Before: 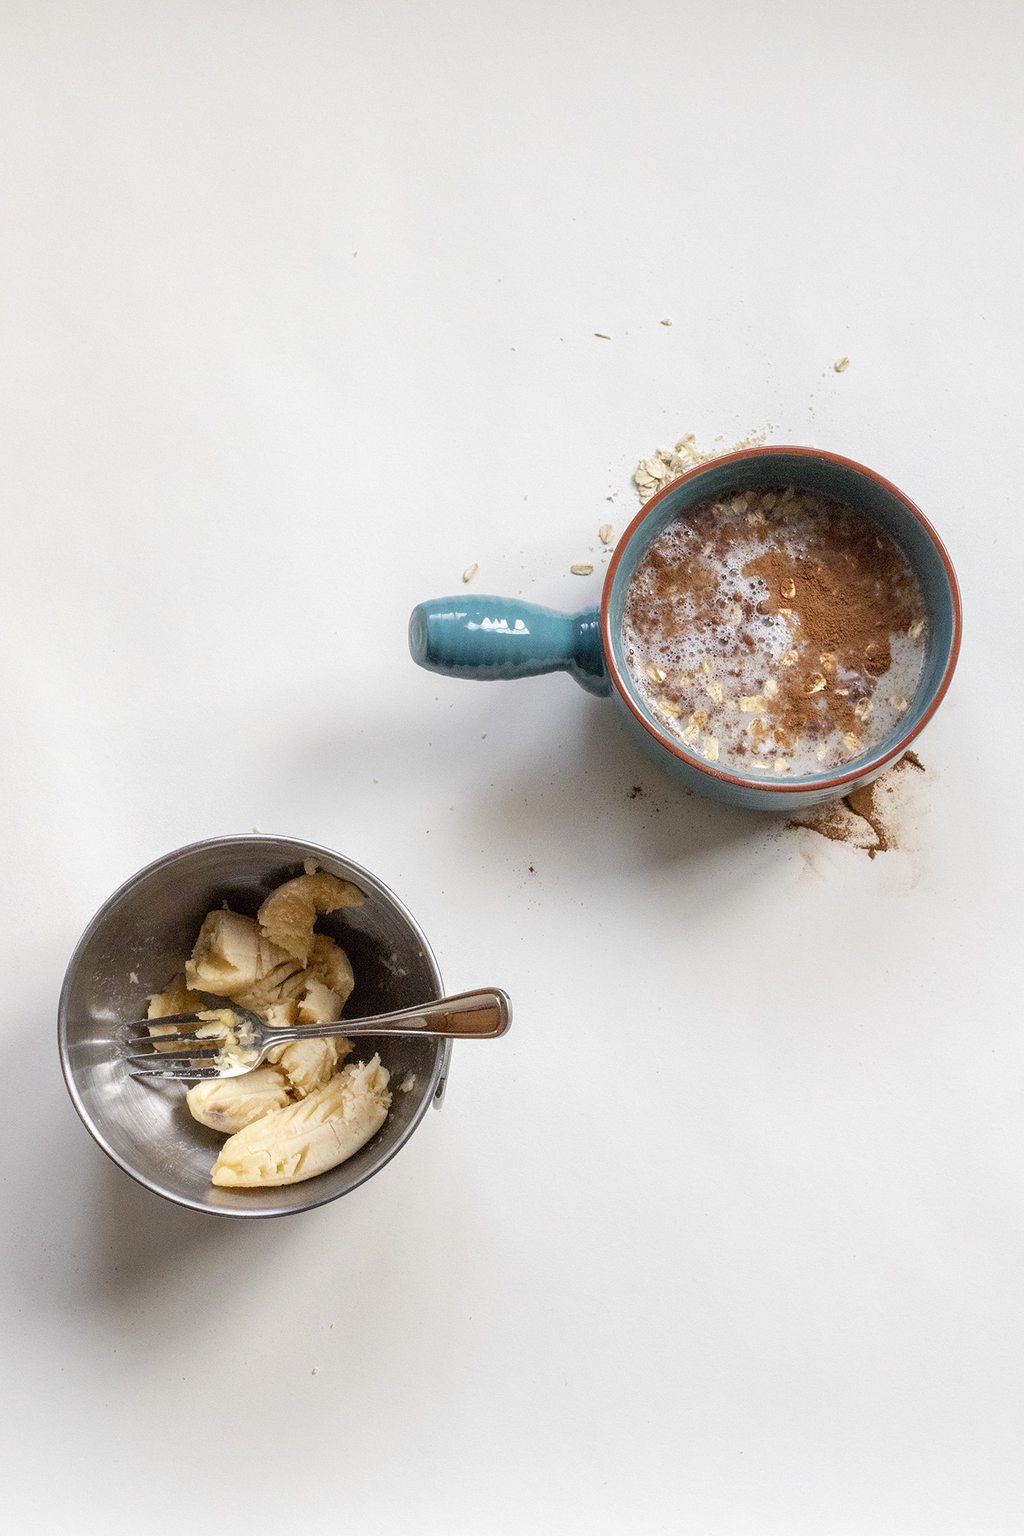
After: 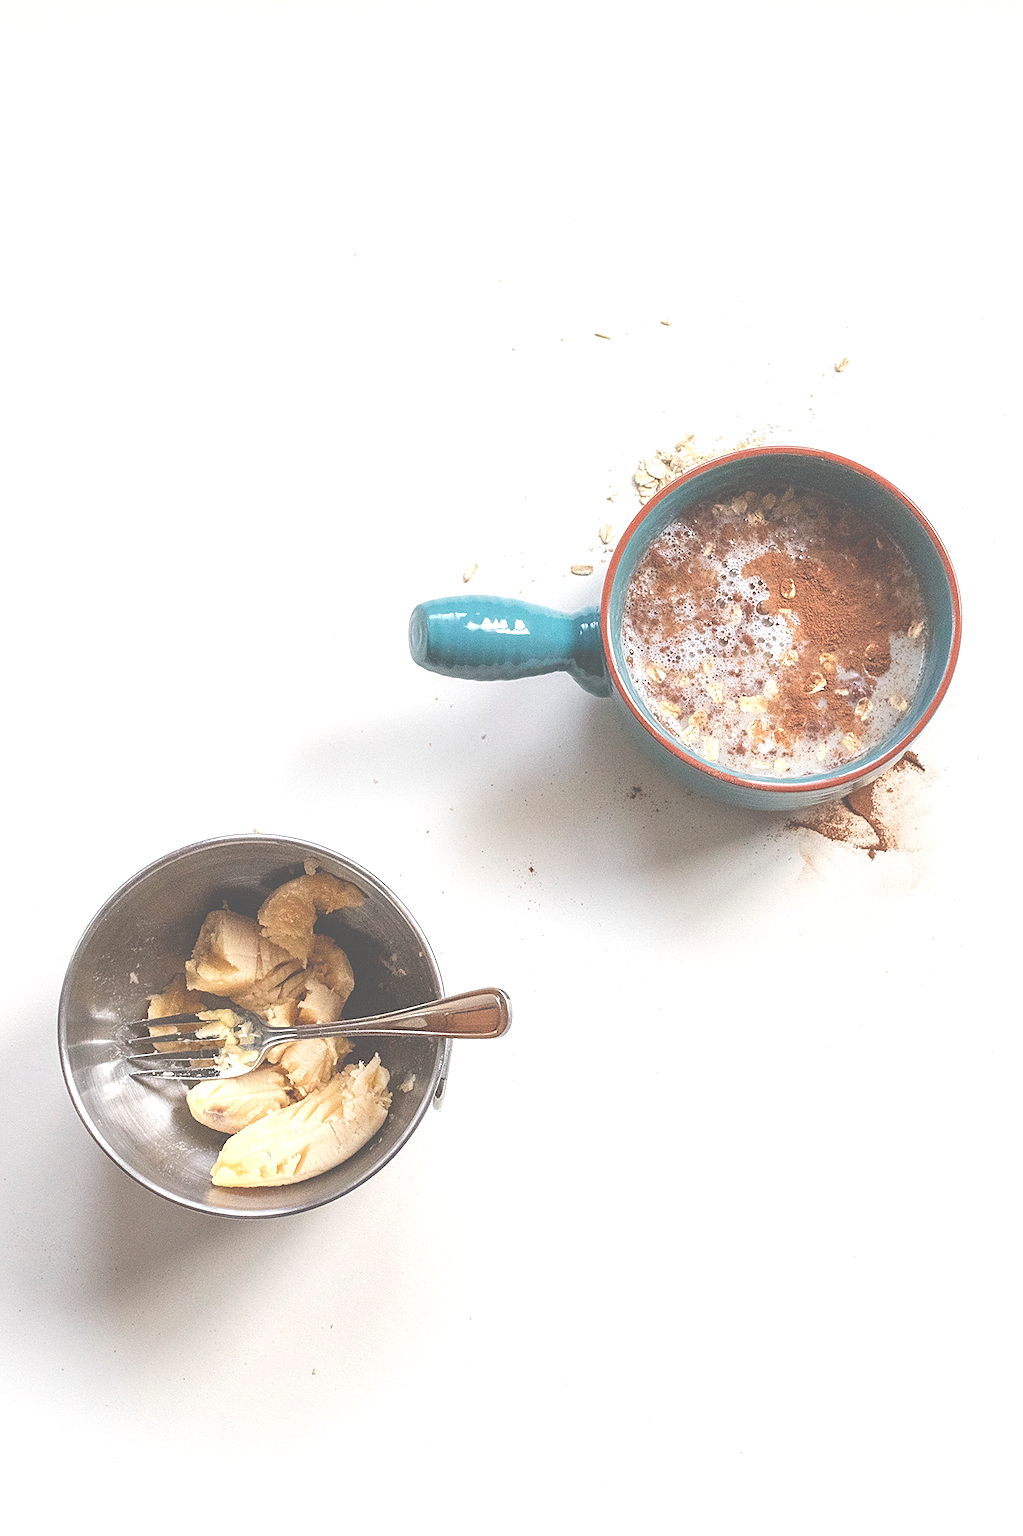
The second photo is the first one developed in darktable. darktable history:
sharpen: on, module defaults
exposure: black level correction -0.071, exposure 0.502 EV, compensate highlight preservation false
